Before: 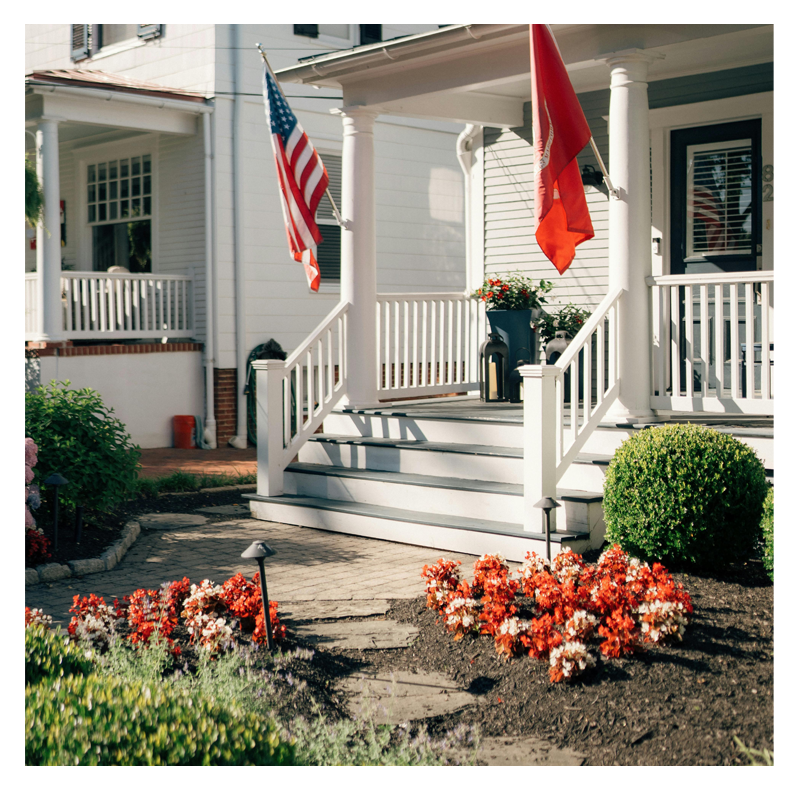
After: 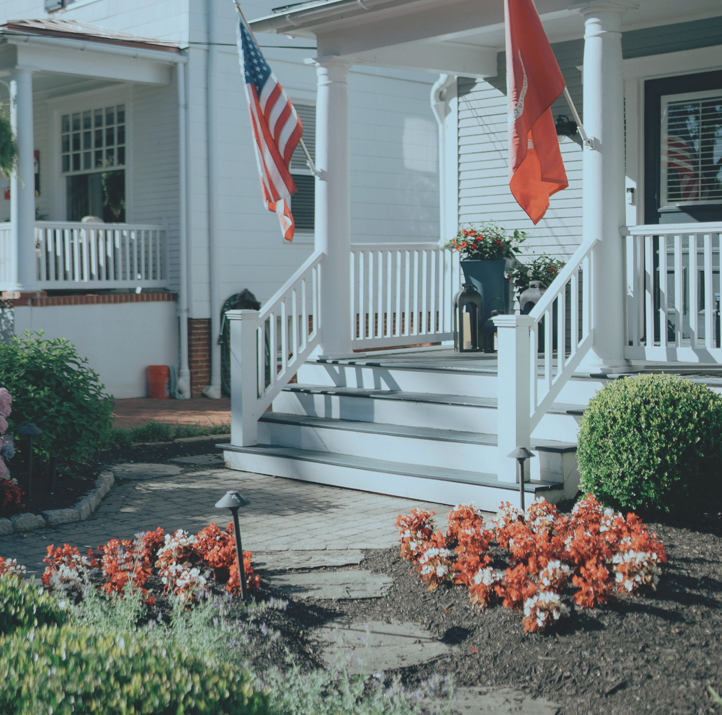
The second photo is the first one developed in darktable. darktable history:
white balance: red 0.988, blue 1.017
color correction: highlights a* -12.64, highlights b* -18.1, saturation 0.7
crop: left 3.305%, top 6.436%, right 6.389%, bottom 3.258%
contrast brightness saturation: contrast -0.28
